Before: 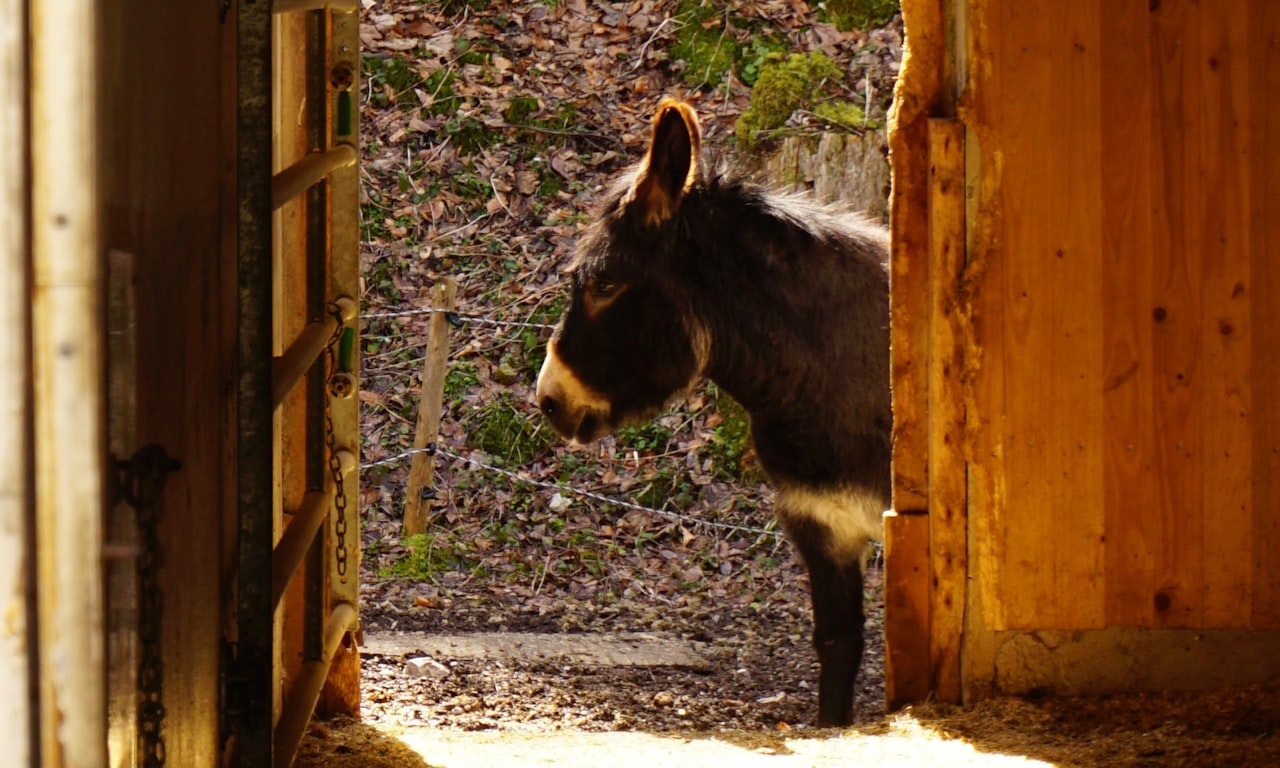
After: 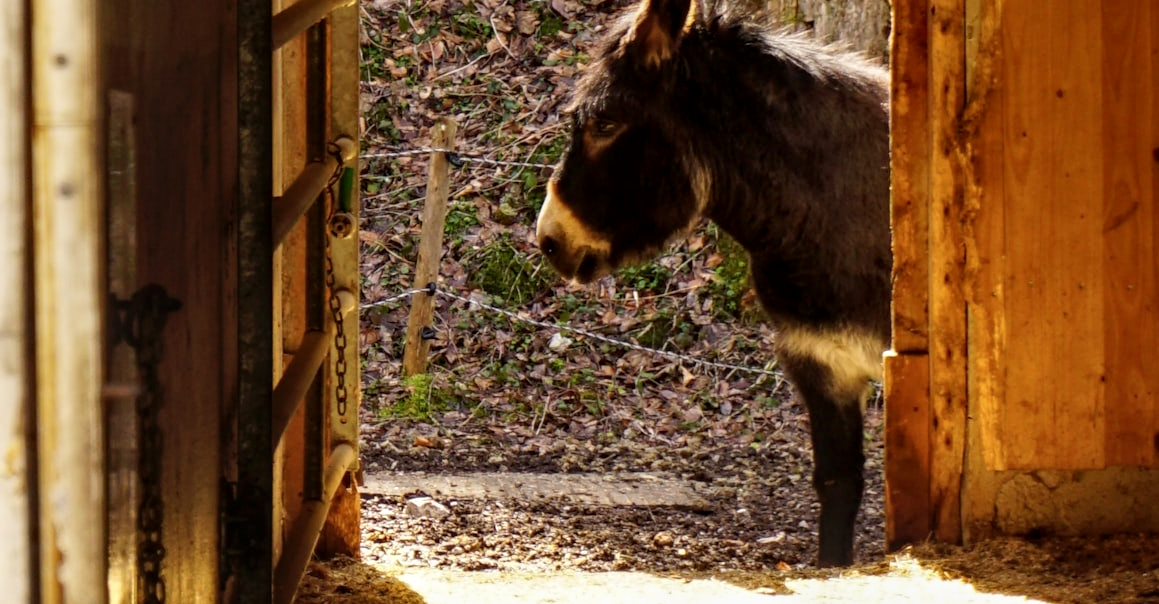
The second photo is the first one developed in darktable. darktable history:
crop: top 20.916%, right 9.437%, bottom 0.316%
local contrast: detail 130%
